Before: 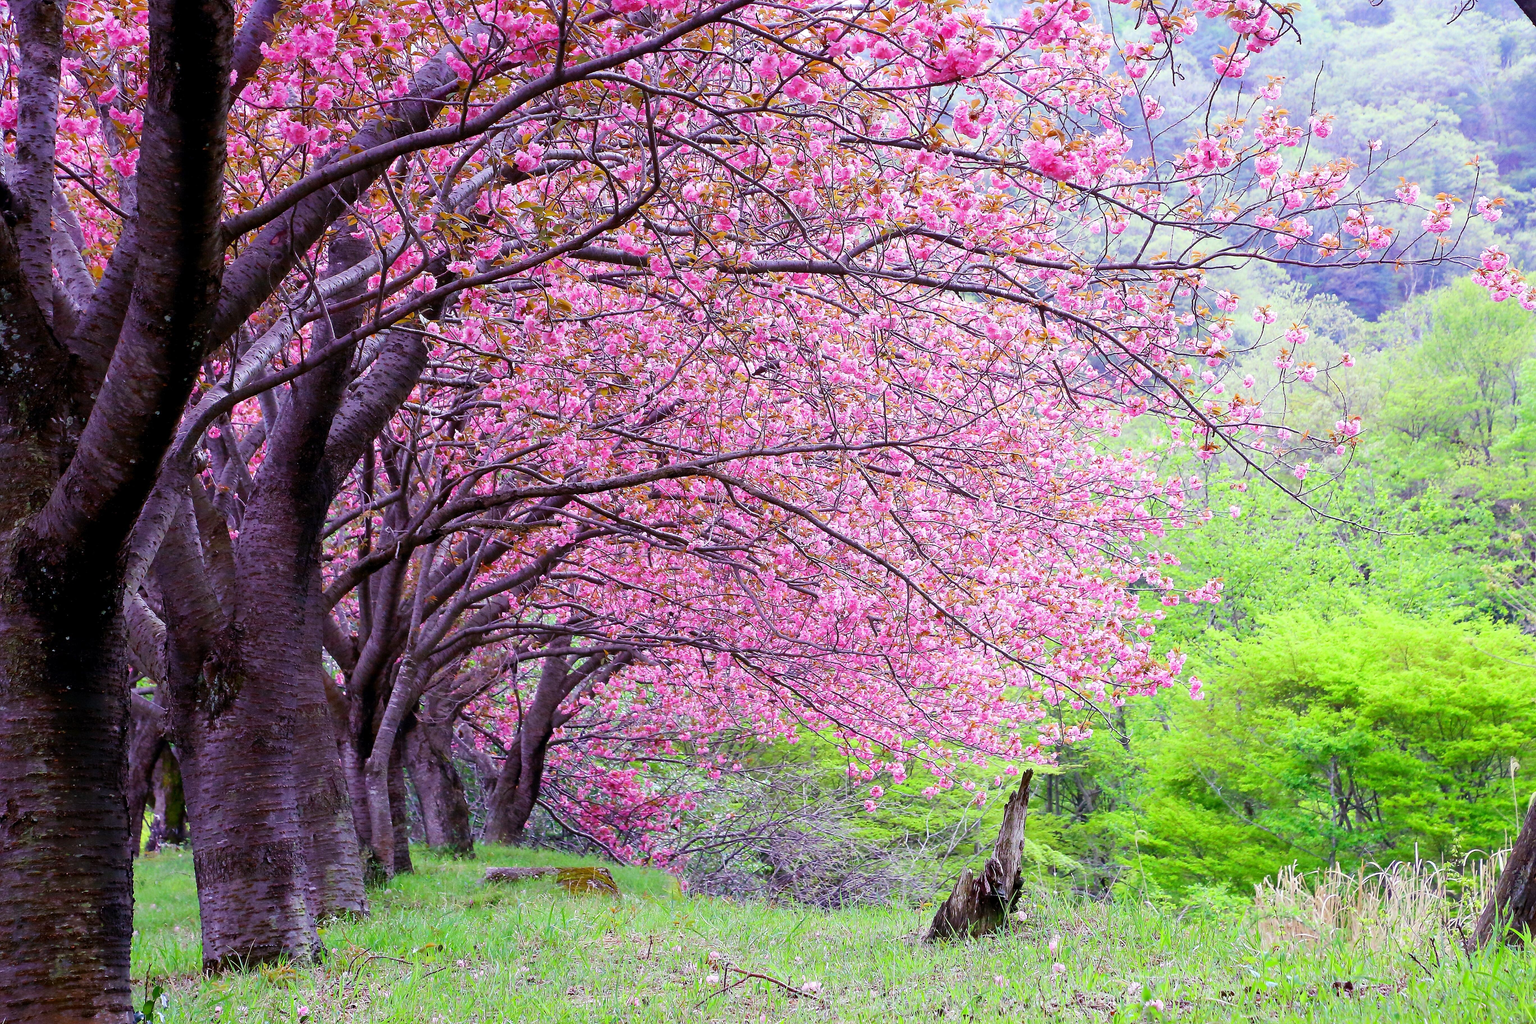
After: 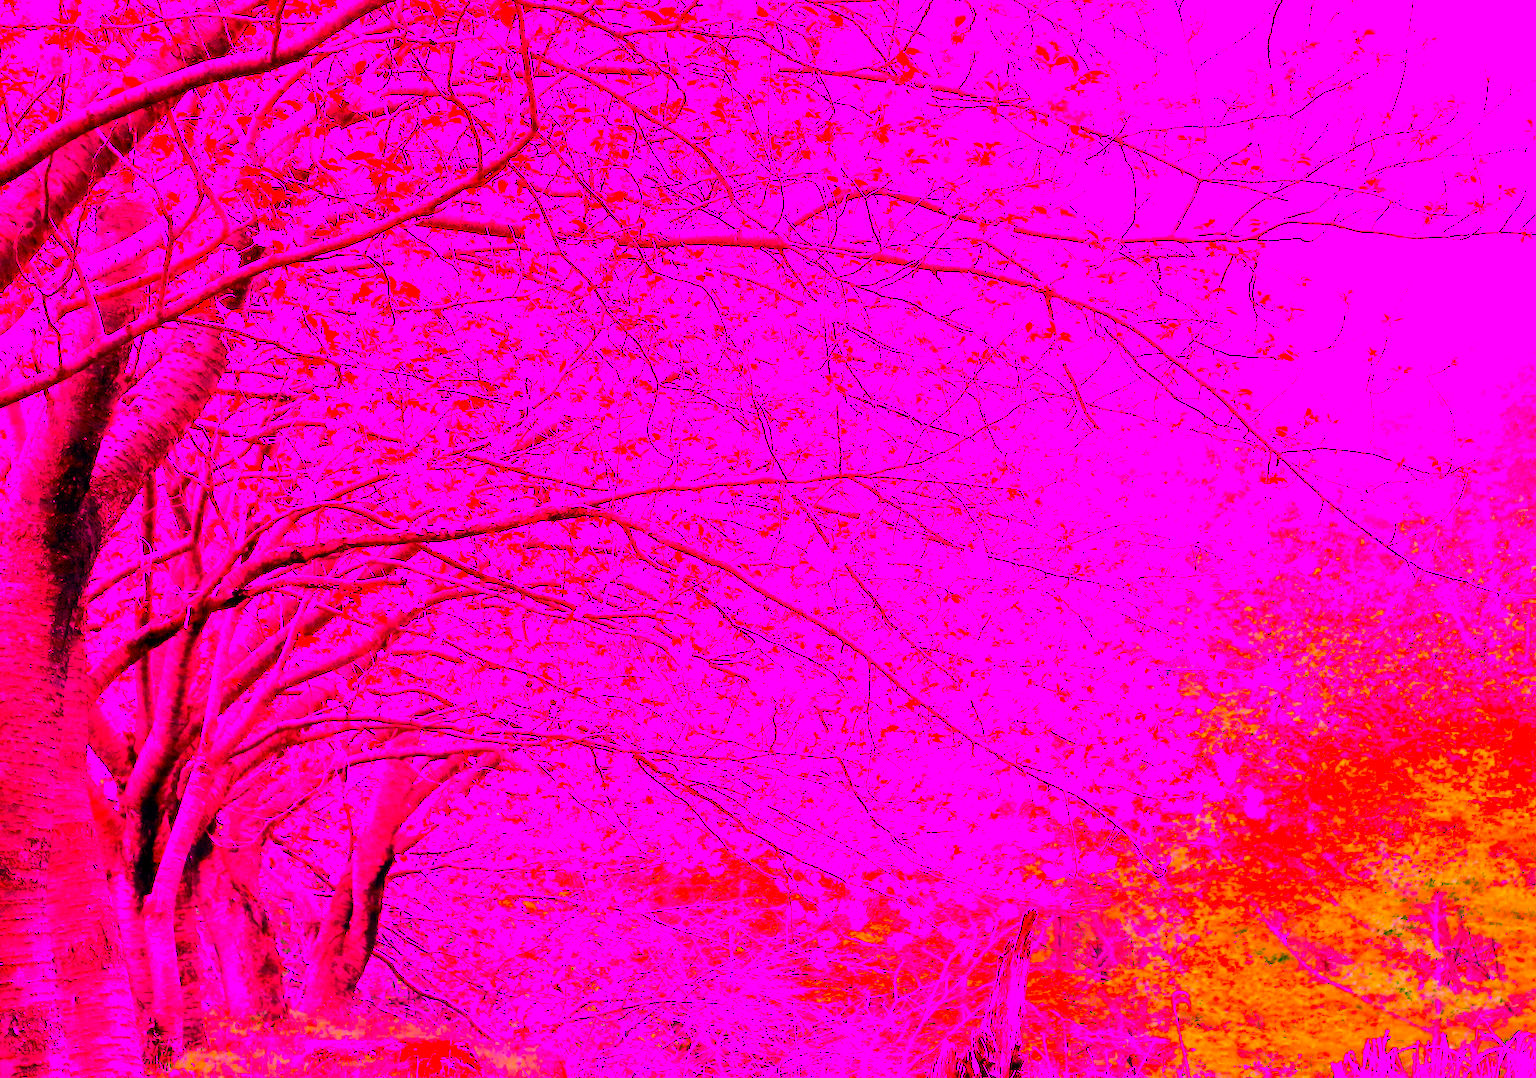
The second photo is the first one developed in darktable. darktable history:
crop: left 16.768%, top 8.653%, right 8.362%, bottom 12.485%
white balance: red 4.26, blue 1.802
contrast brightness saturation: brightness -0.02, saturation 0.35
